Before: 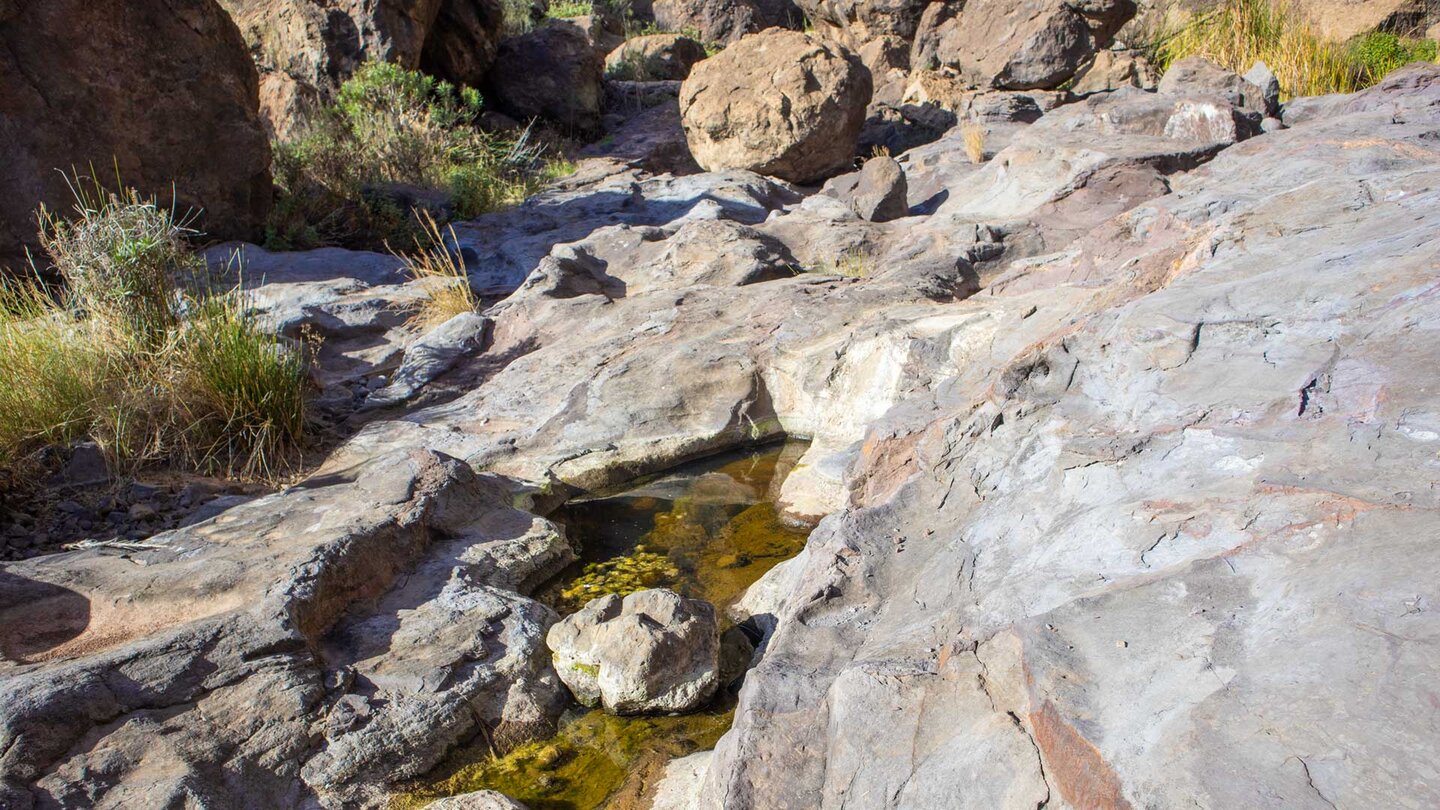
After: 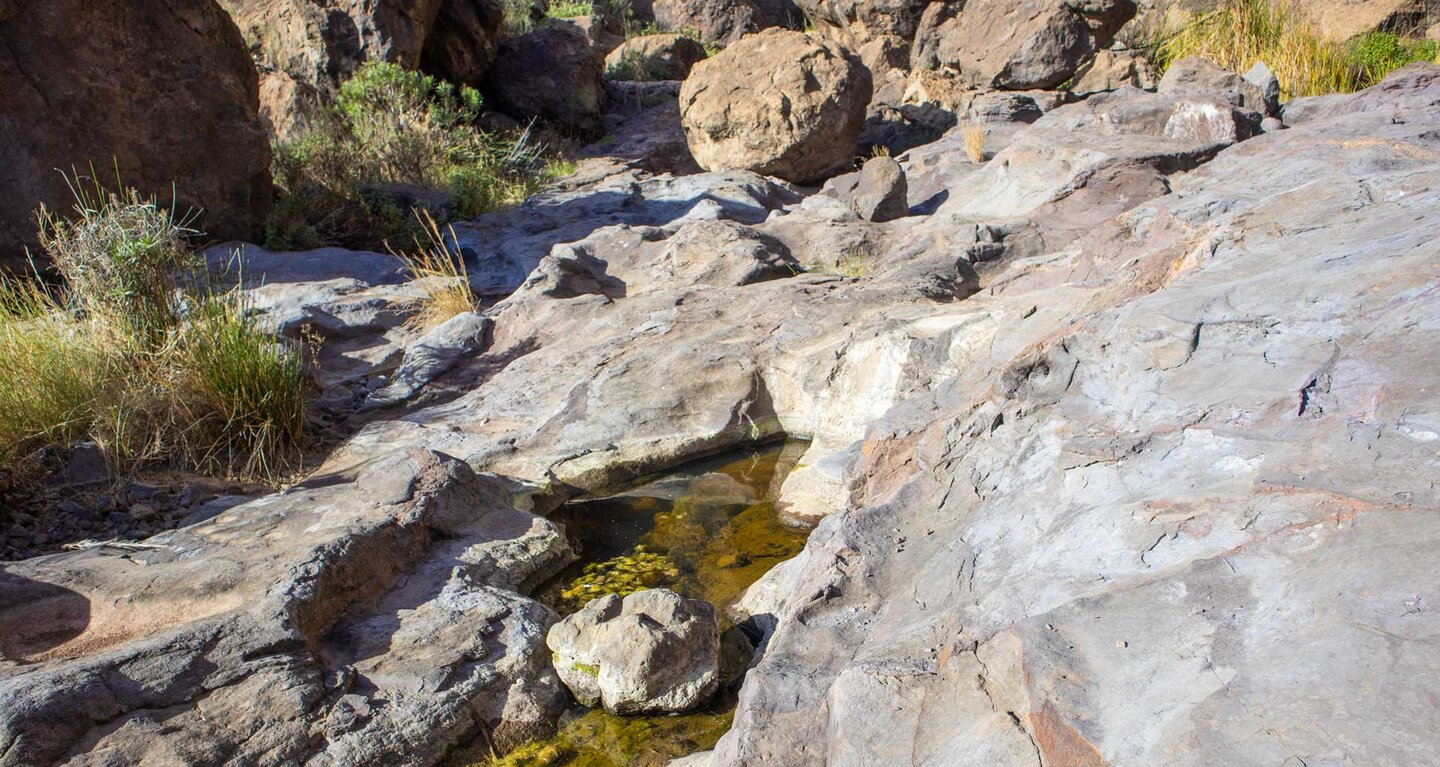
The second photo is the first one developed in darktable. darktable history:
crop and rotate: top 0.007%, bottom 5.277%
